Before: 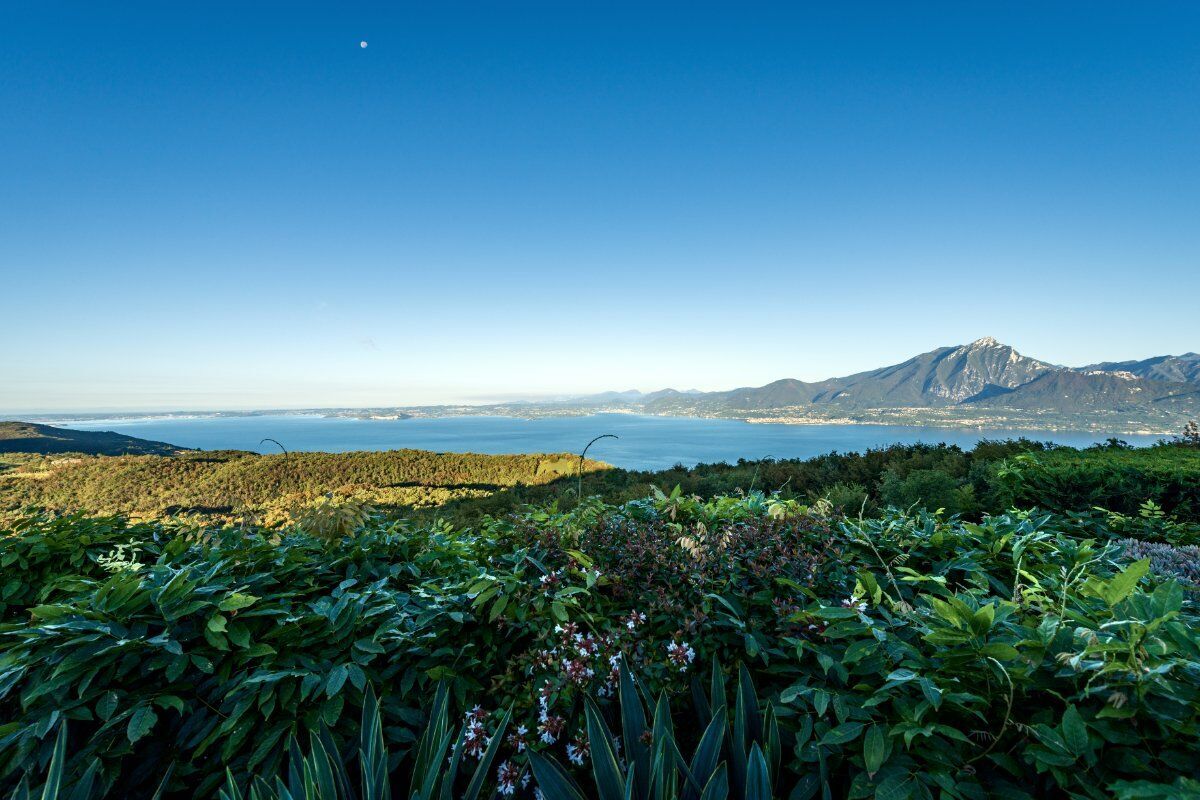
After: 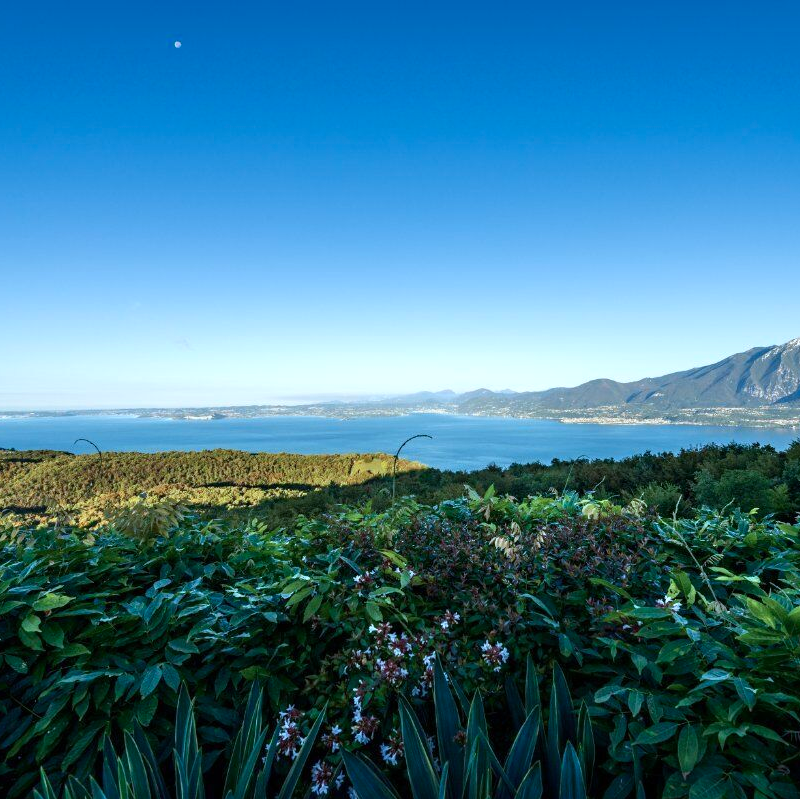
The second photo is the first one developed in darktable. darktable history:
crop and rotate: left 15.52%, right 17.761%
color calibration: x 0.367, y 0.376, temperature 4373.38 K
